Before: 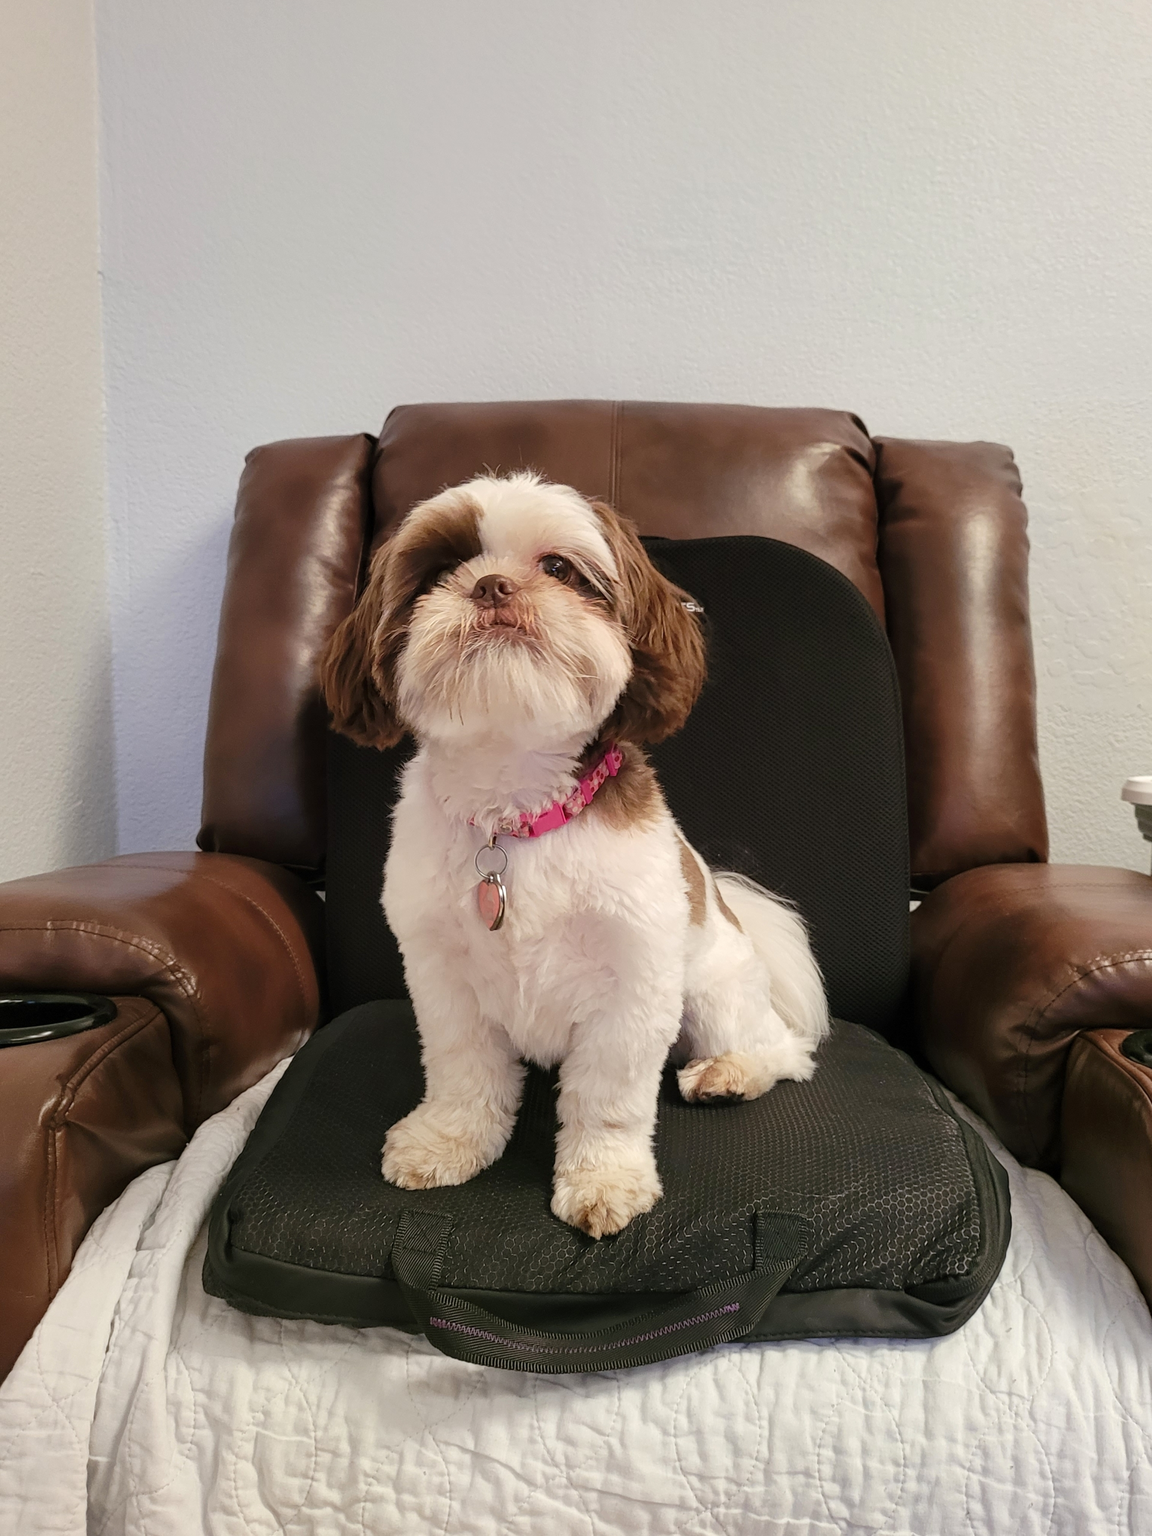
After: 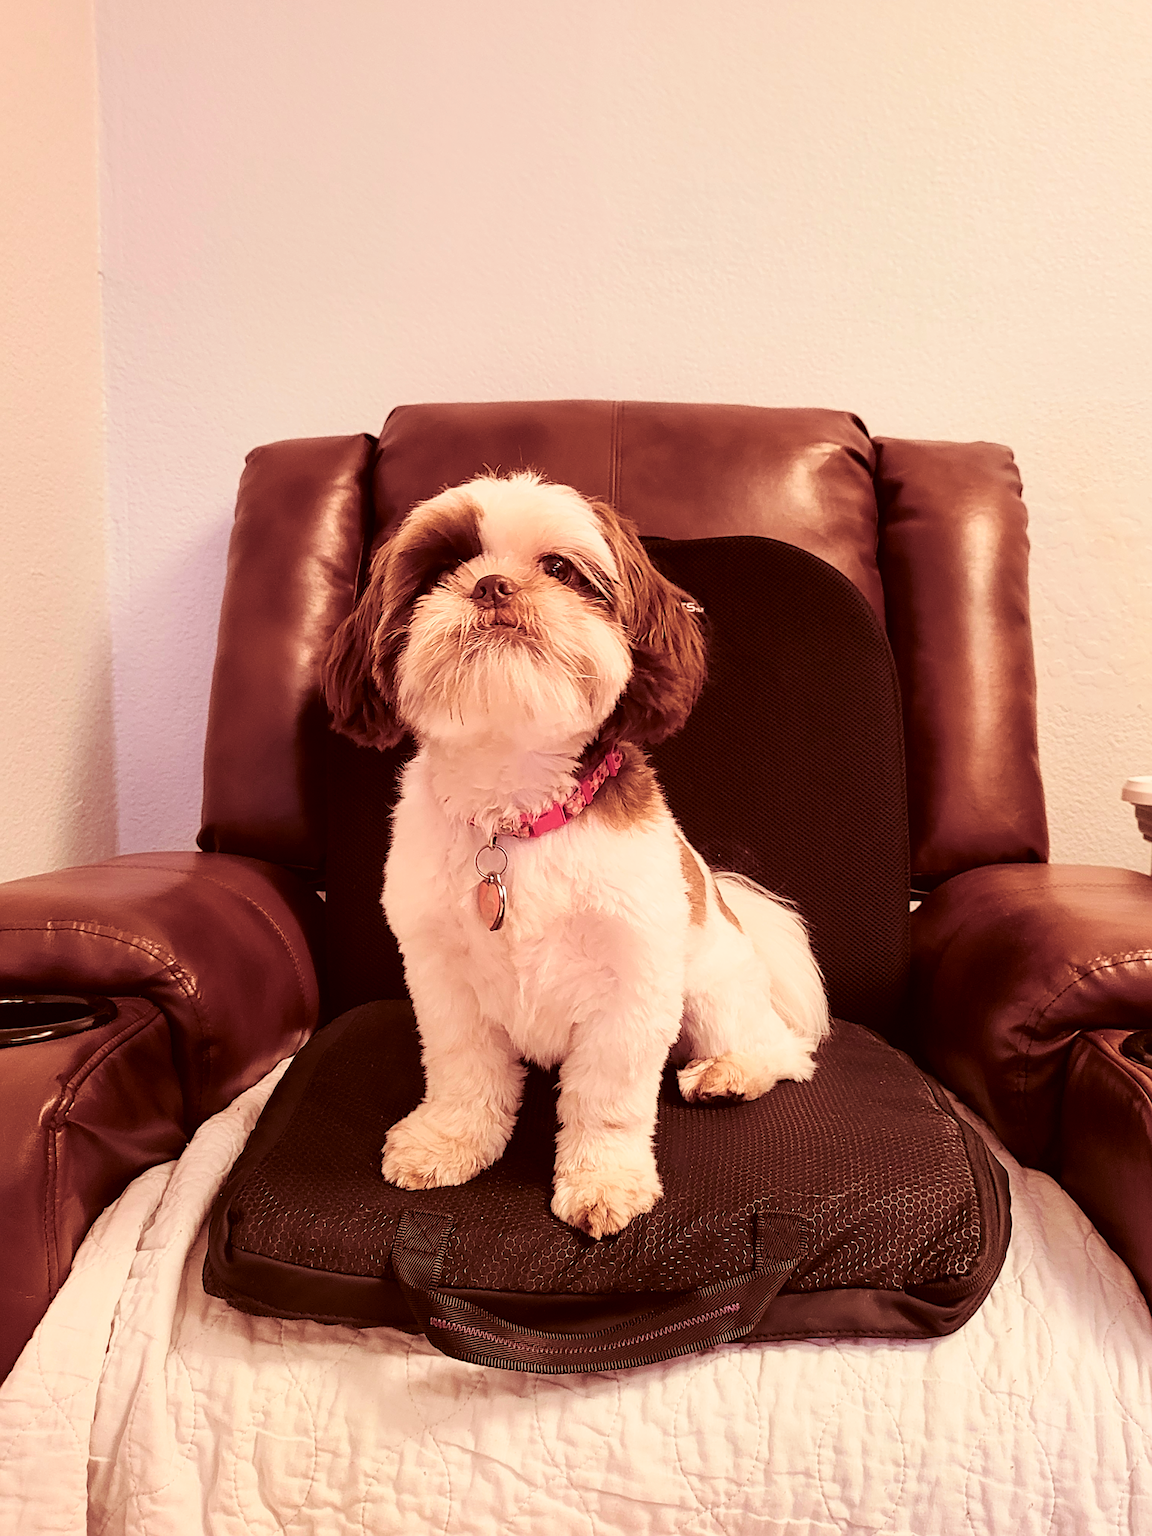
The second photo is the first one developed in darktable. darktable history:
split-toning: on, module defaults
contrast brightness saturation: saturation -0.05
sharpen: on, module defaults
tone curve: curves: ch0 [(0, 0) (0.091, 0.075) (0.409, 0.457) (0.733, 0.82) (0.844, 0.908) (0.909, 0.942) (1, 0.973)]; ch1 [(0, 0) (0.437, 0.404) (0.5, 0.5) (0.529, 0.556) (0.58, 0.606) (0.616, 0.654) (1, 1)]; ch2 [(0, 0) (0.442, 0.415) (0.5, 0.5) (0.535, 0.557) (0.585, 0.62) (1, 1)], color space Lab, independent channels, preserve colors none
color correction: highlights a* 9.03, highlights b* 8.71, shadows a* 40, shadows b* 40, saturation 0.8
